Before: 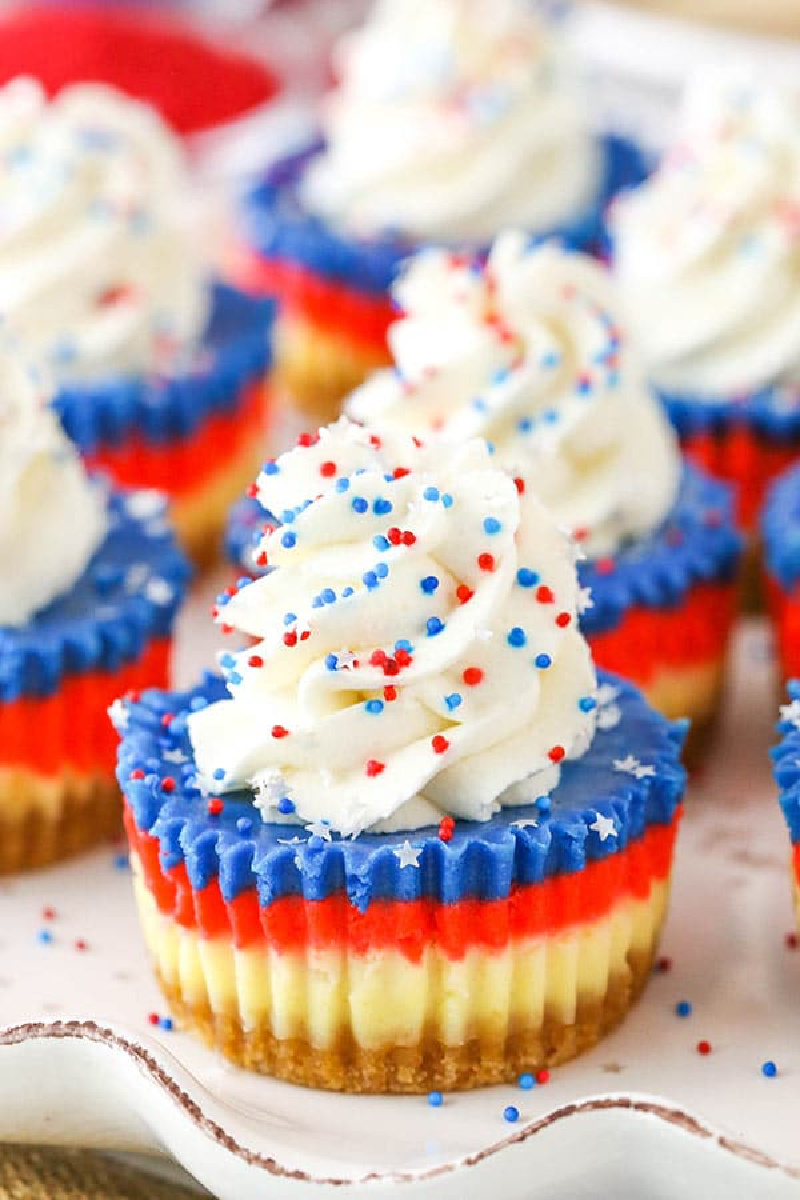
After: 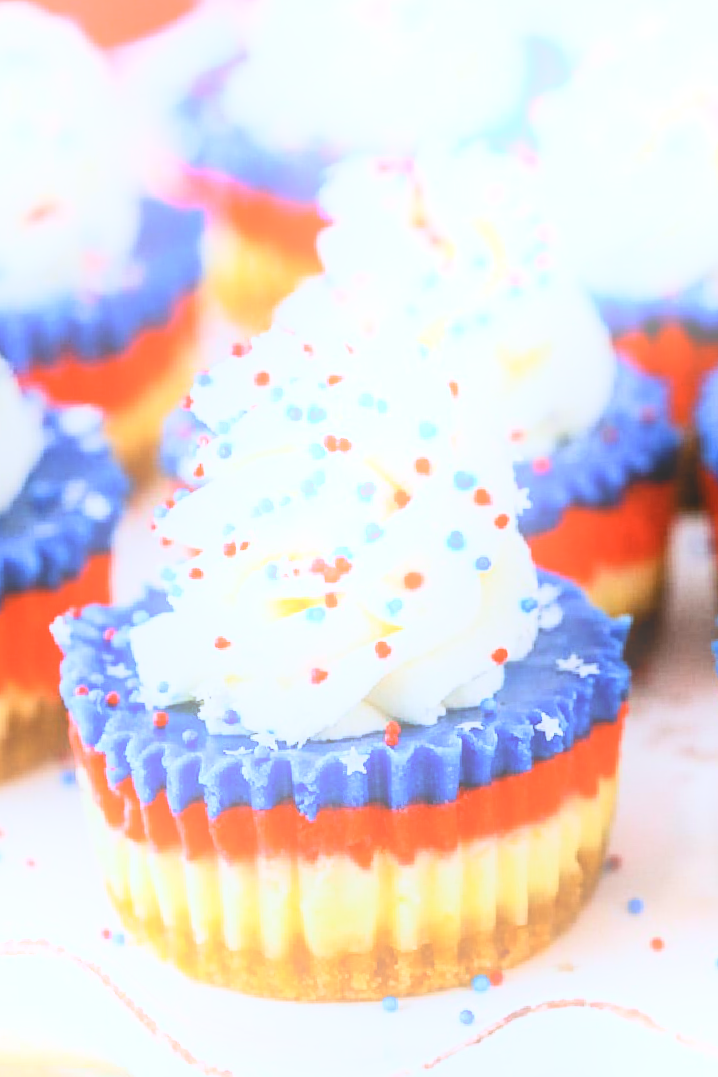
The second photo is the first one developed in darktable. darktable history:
white balance: red 0.926, green 1.003, blue 1.133
contrast brightness saturation: contrast 0.24, brightness 0.09
crop and rotate: angle 1.96°, left 5.673%, top 5.673%
filmic rgb: black relative exposure -5 EV, hardness 2.88, contrast 1.3, highlights saturation mix -10%
bloom: on, module defaults
